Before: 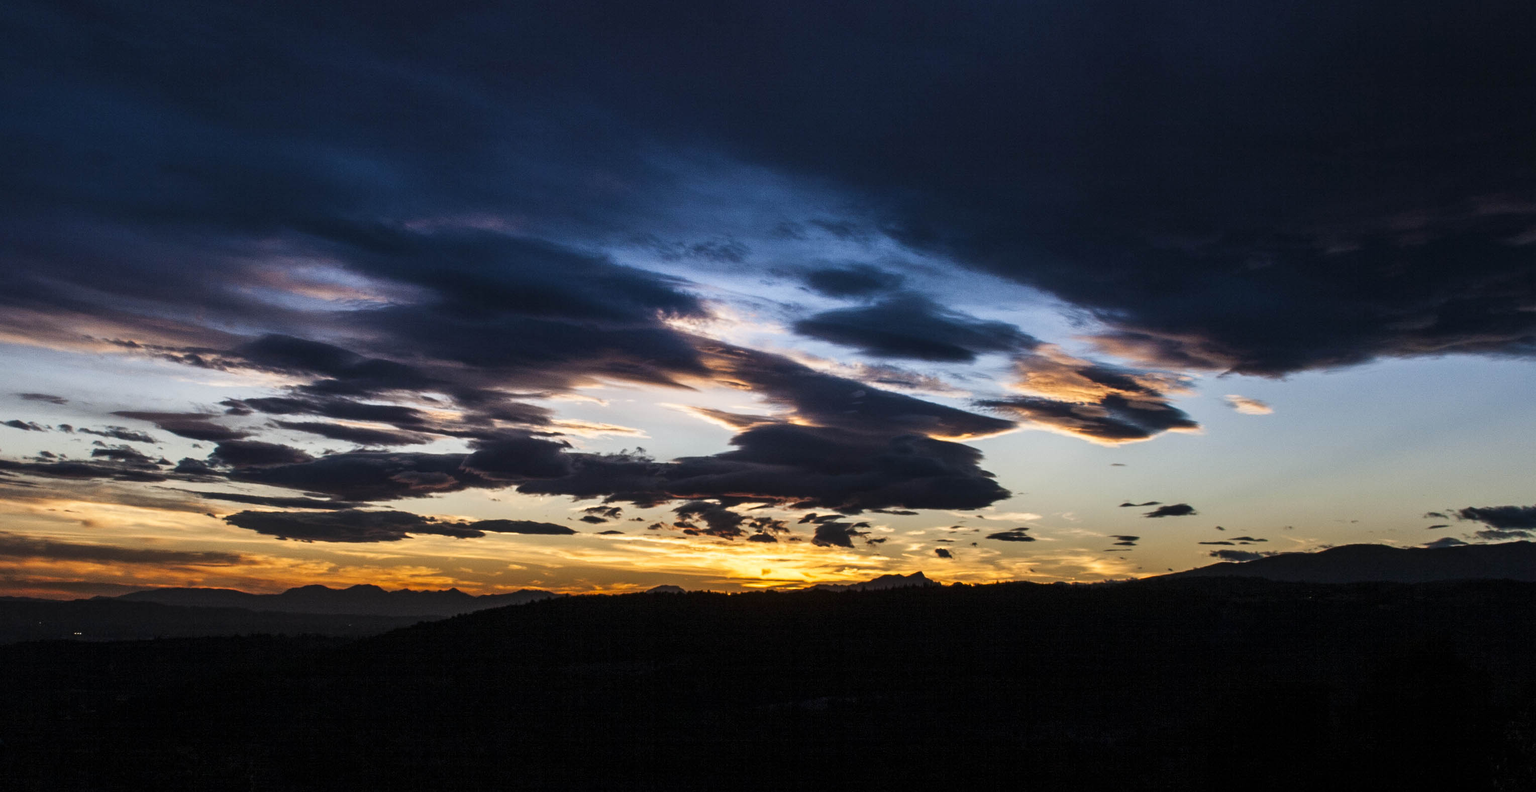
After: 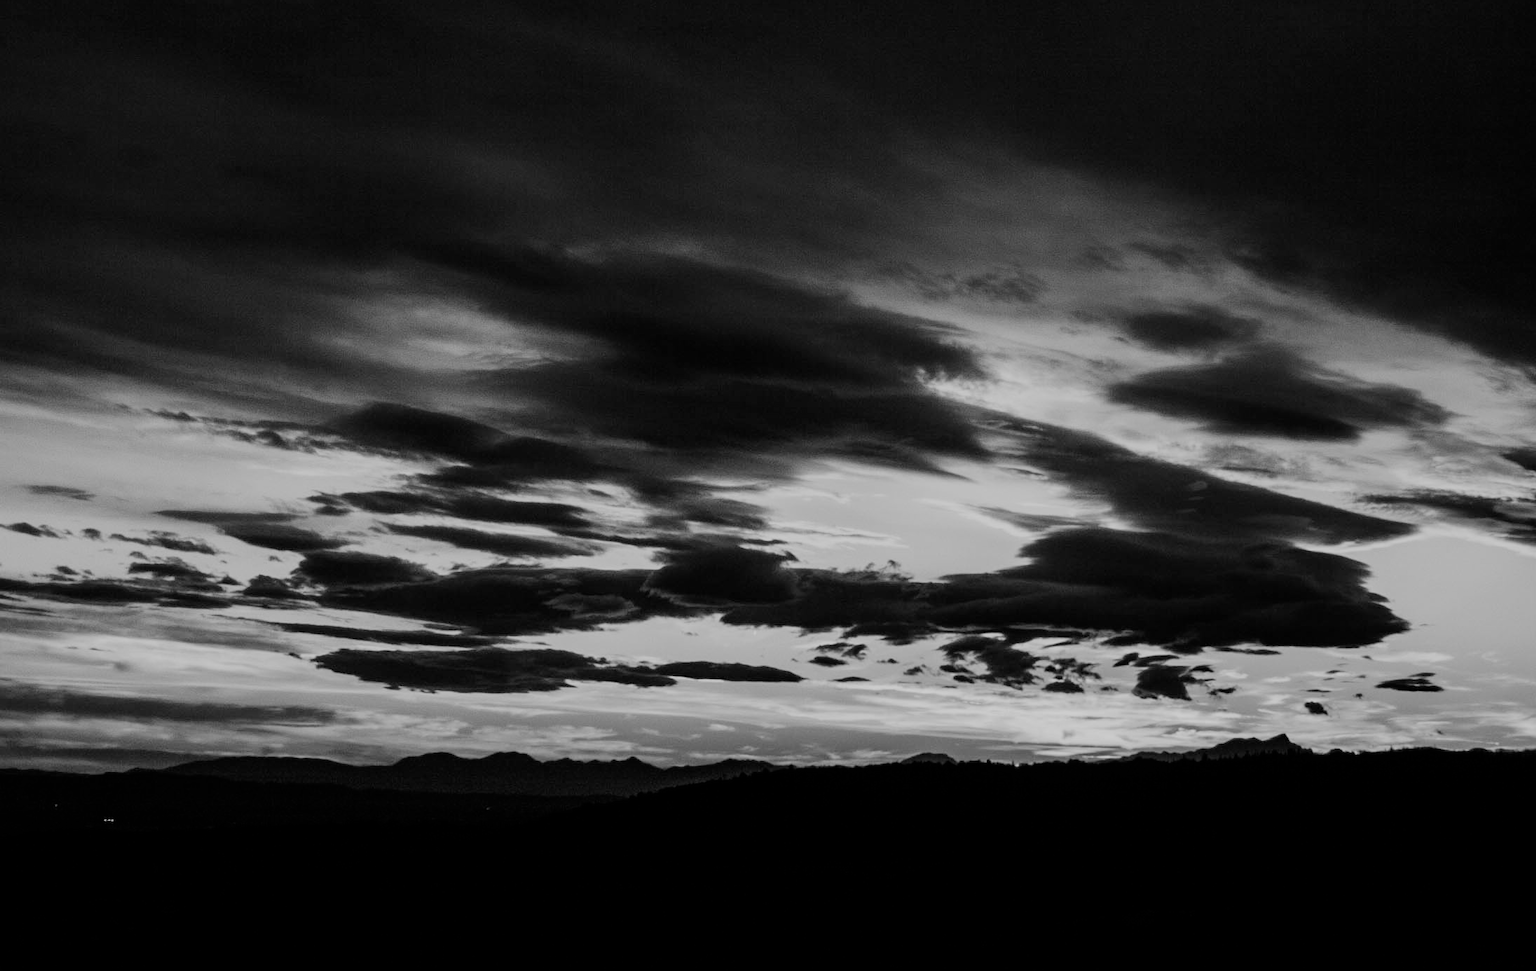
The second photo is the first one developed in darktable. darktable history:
filmic rgb: black relative exposure -7.32 EV, white relative exposure 5.09 EV, hardness 3.2
crop: top 5.803%, right 27.864%, bottom 5.804%
monochrome: a 32, b 64, size 2.3
